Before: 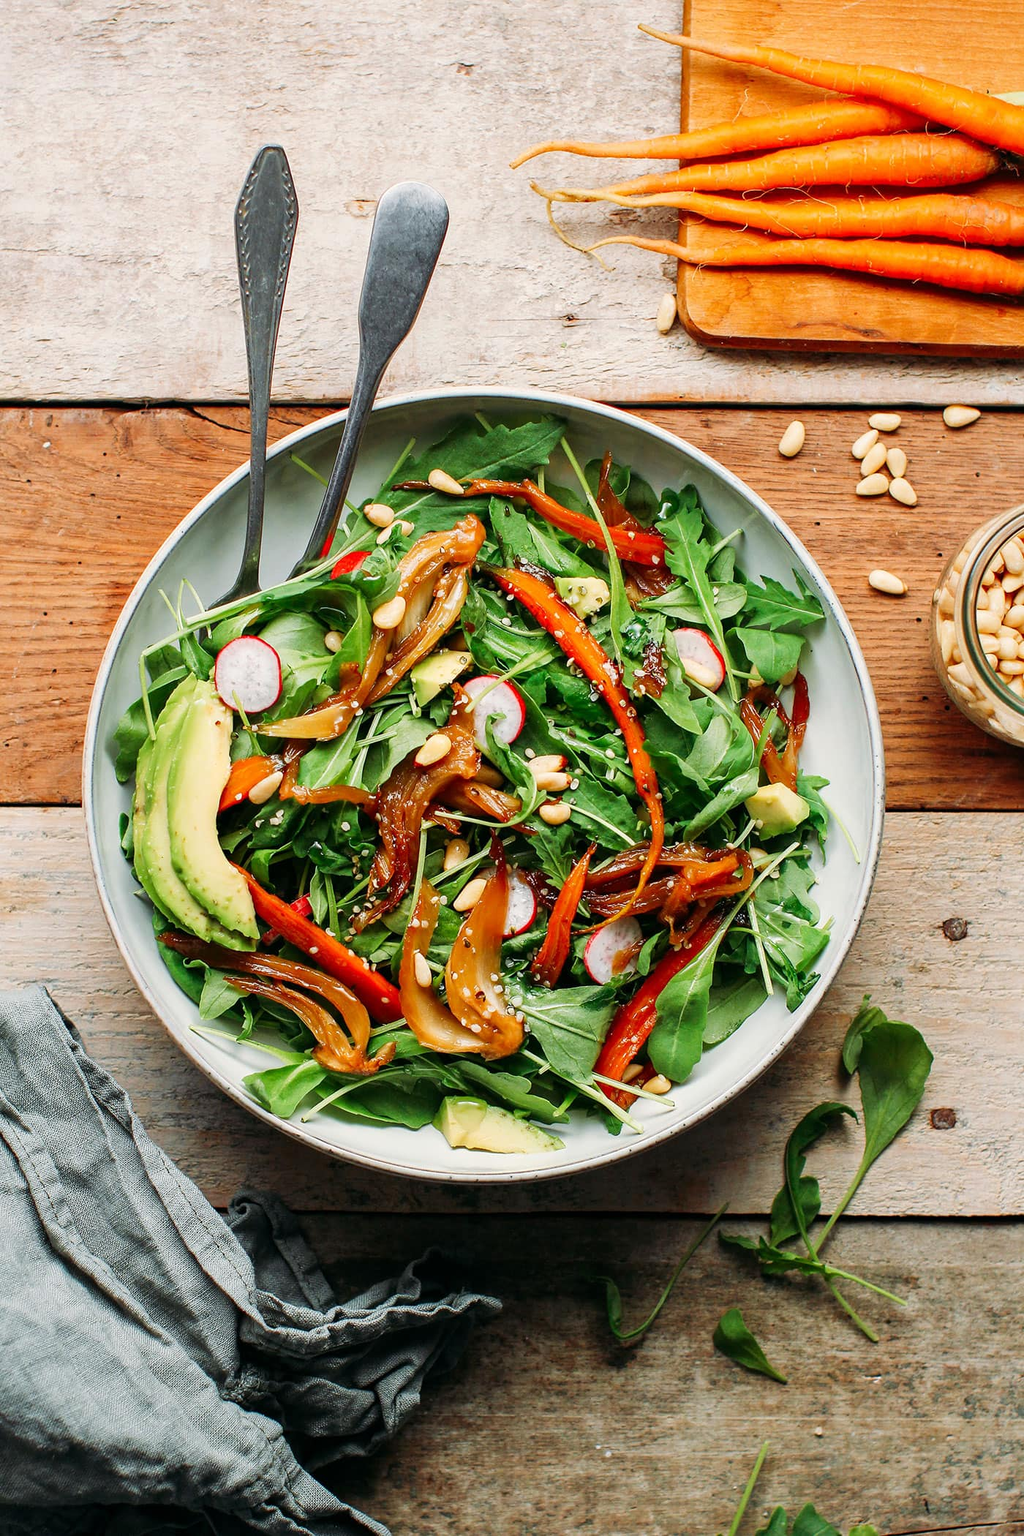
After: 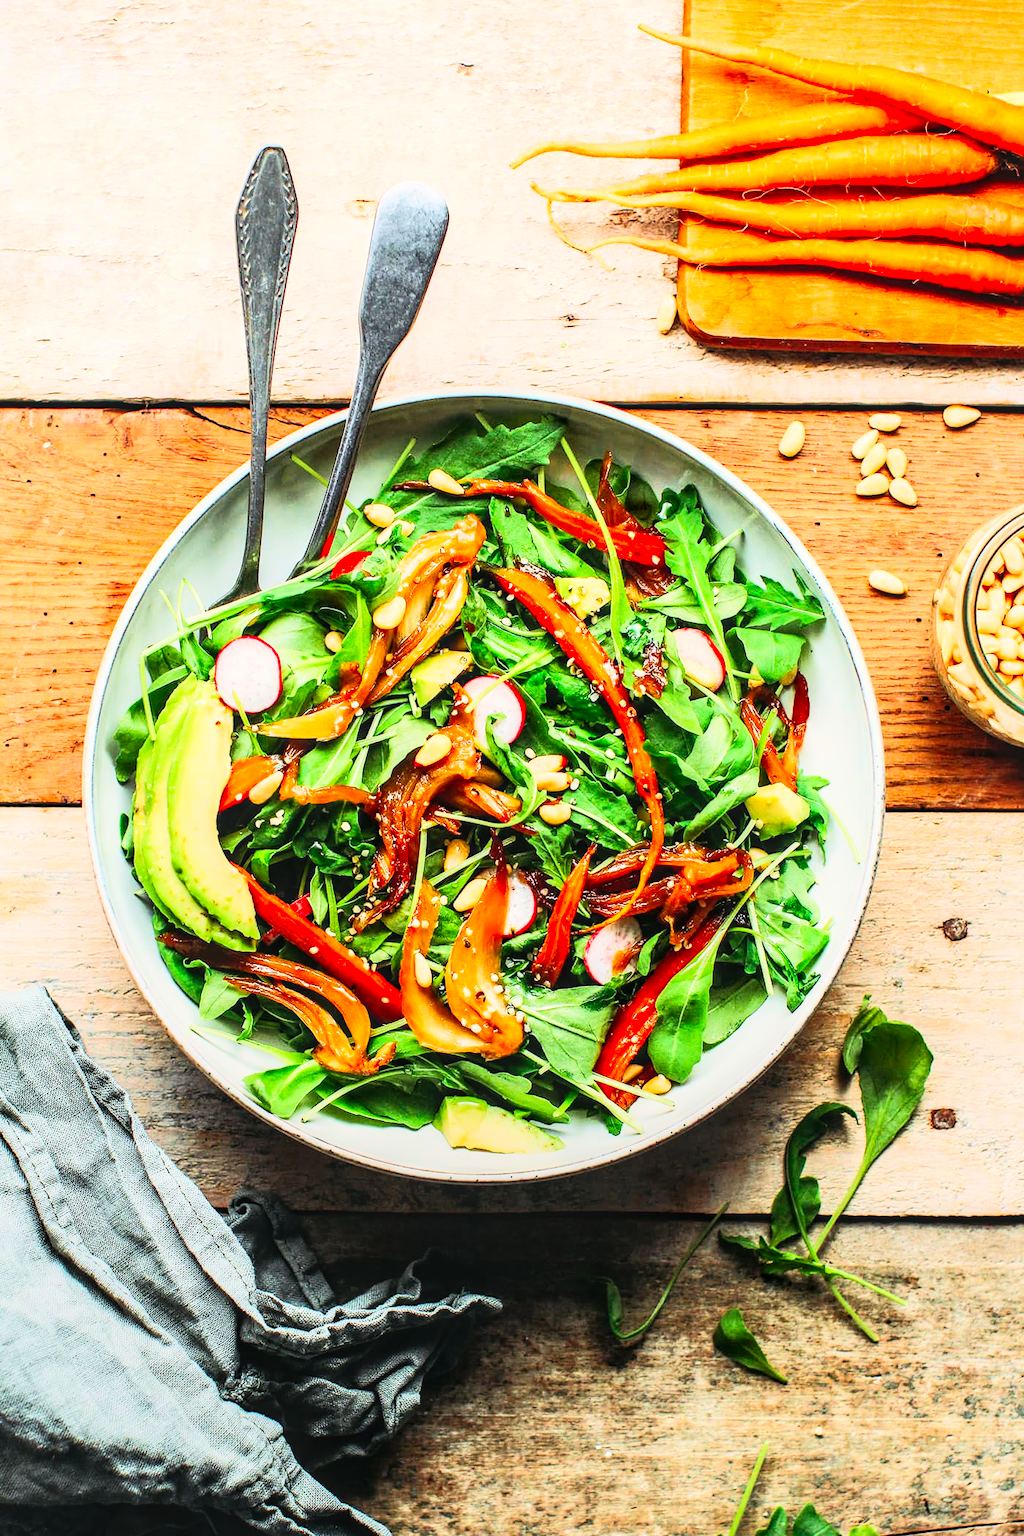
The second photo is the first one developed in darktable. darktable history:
tone curve: curves: ch0 [(0, 0.013) (0.074, 0.044) (0.251, 0.234) (0.472, 0.511) (0.63, 0.752) (0.746, 0.866) (0.899, 0.956) (1, 1)]; ch1 [(0, 0) (0.08, 0.08) (0.347, 0.394) (0.455, 0.441) (0.5, 0.5) (0.517, 0.53) (0.563, 0.611) (0.617, 0.682) (0.756, 0.788) (0.92, 0.92) (1, 1)]; ch2 [(0, 0) (0.096, 0.056) (0.304, 0.204) (0.5, 0.5) (0.539, 0.575) (0.597, 0.644) (0.92, 0.92) (1, 1)], color space Lab, linked channels, preserve colors none
contrast brightness saturation: contrast 0.244, brightness 0.243, saturation 0.391
local contrast: on, module defaults
